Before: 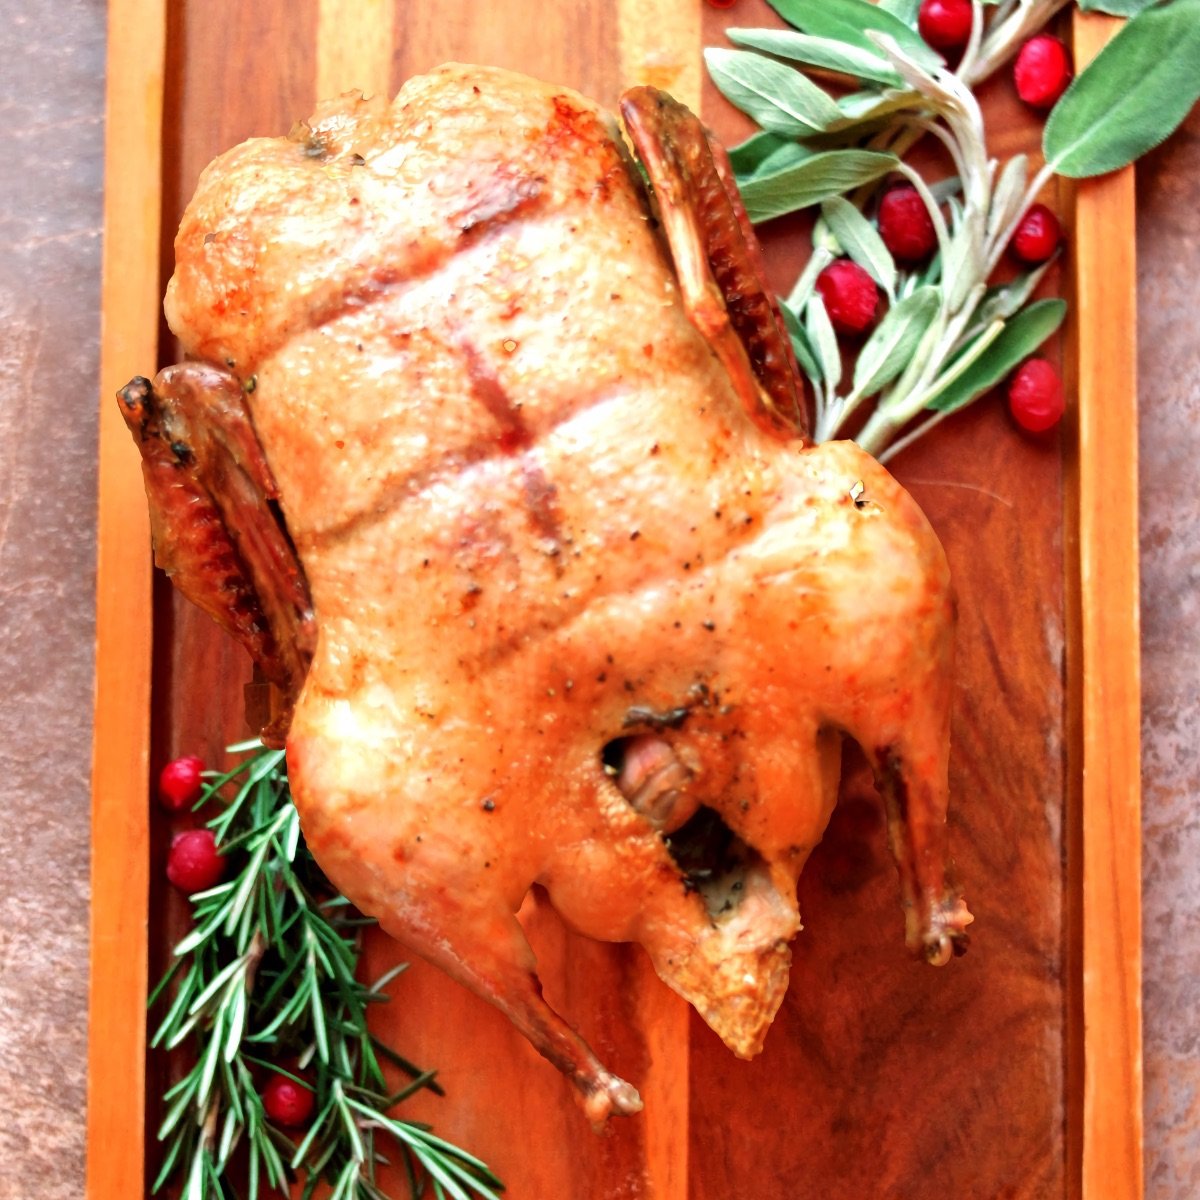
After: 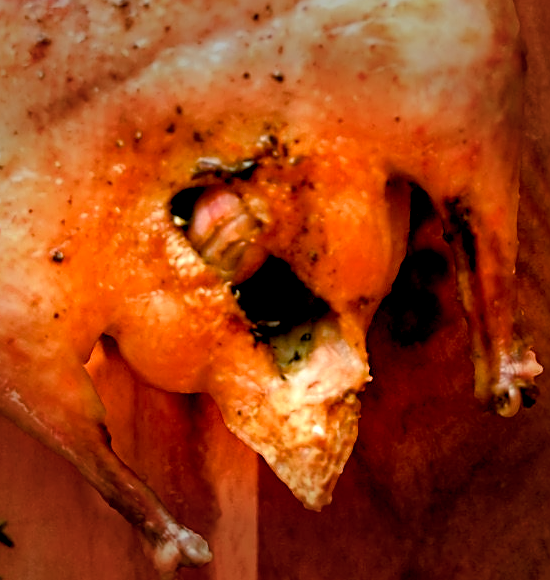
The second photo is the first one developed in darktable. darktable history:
crop: left 35.976%, top 45.819%, right 18.162%, bottom 5.807%
vignetting: fall-off start 70.97%, brightness -0.584, saturation -0.118, width/height ratio 1.333
sharpen: on, module defaults
color balance rgb: shadows lift › luminance -9.41%, highlights gain › luminance 17.6%, global offset › luminance -1.45%, perceptual saturation grading › highlights -17.77%, perceptual saturation grading › mid-tones 33.1%, perceptual saturation grading › shadows 50.52%, global vibrance 24.22%
